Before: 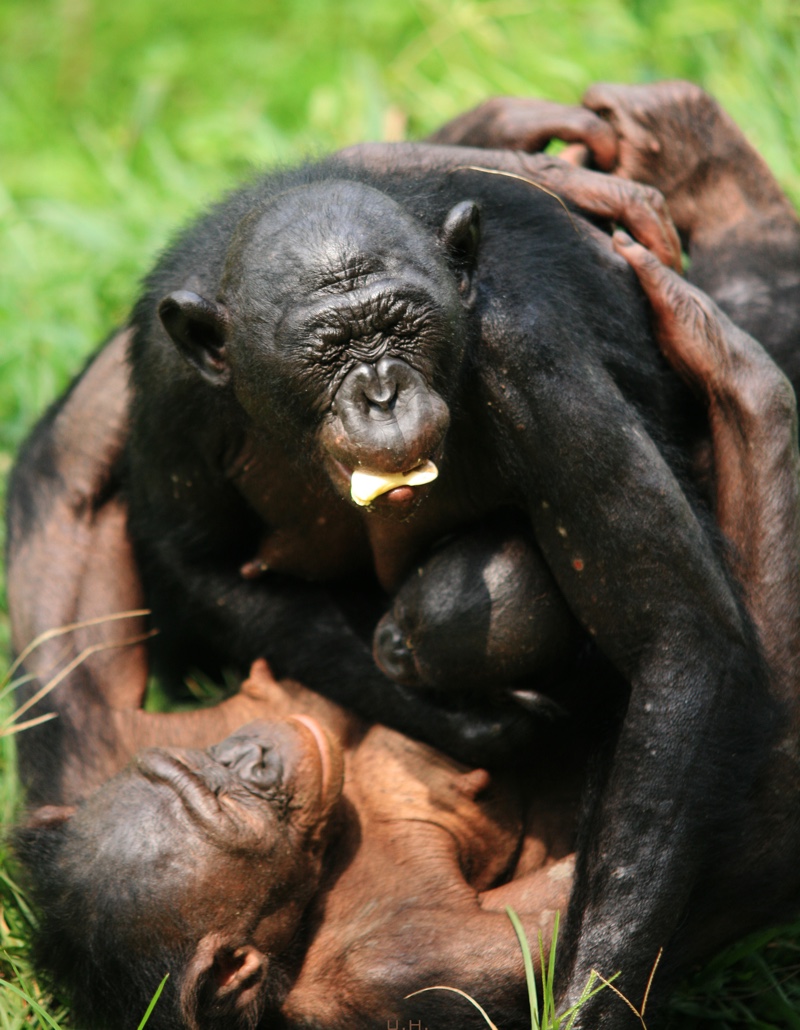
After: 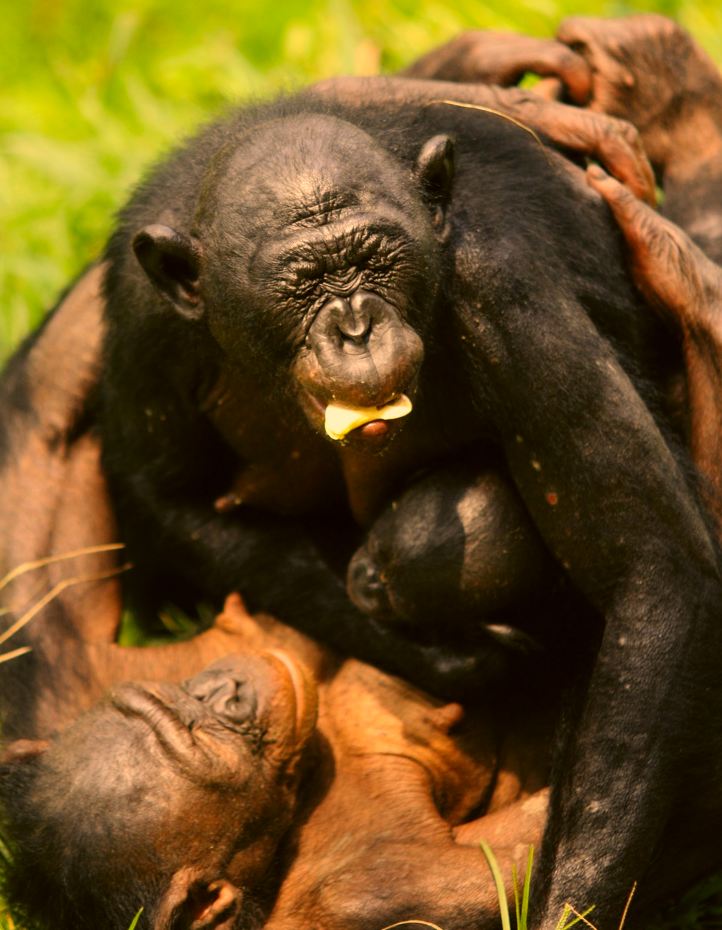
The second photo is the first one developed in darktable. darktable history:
color correction: highlights a* 17.94, highlights b* 35.39, shadows a* 1.48, shadows b* 6.42, saturation 1.01
crop: left 3.305%, top 6.436%, right 6.389%, bottom 3.258%
